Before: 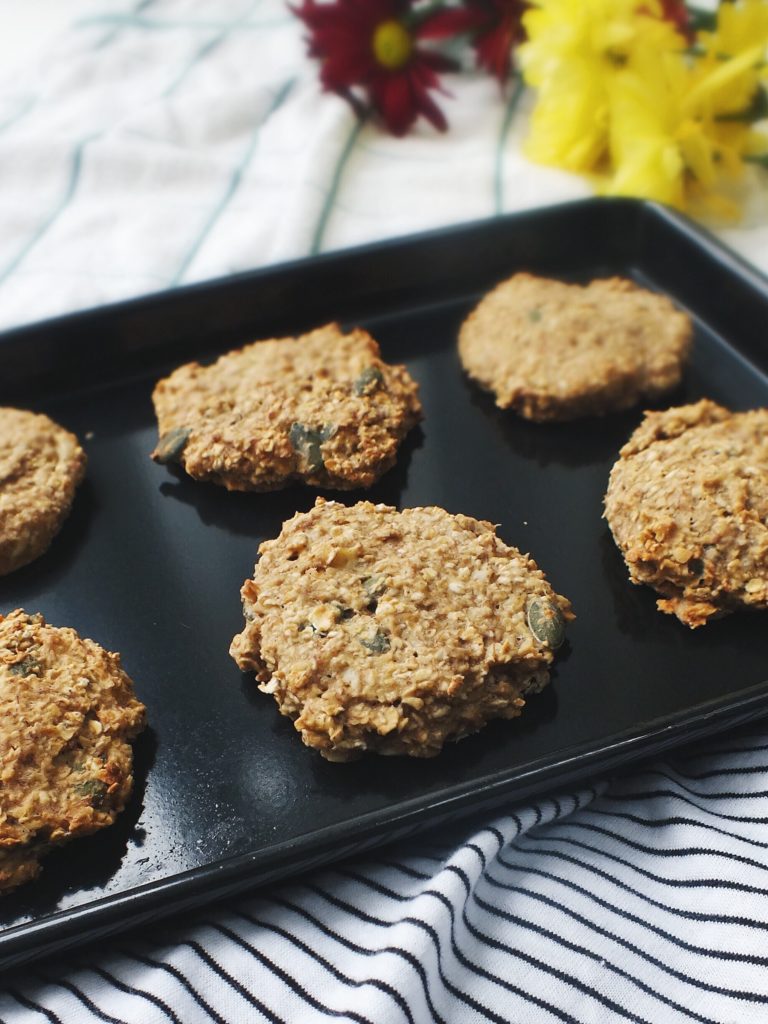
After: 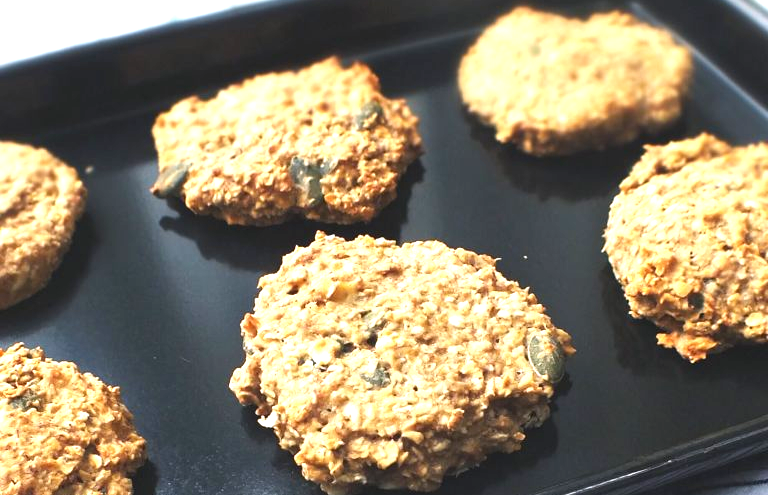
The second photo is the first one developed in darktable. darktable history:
crop and rotate: top 26.056%, bottom 25.543%
white balance: red 1.004, blue 1.024
exposure: black level correction 0, exposure 1.2 EV, compensate exposure bias true, compensate highlight preservation false
